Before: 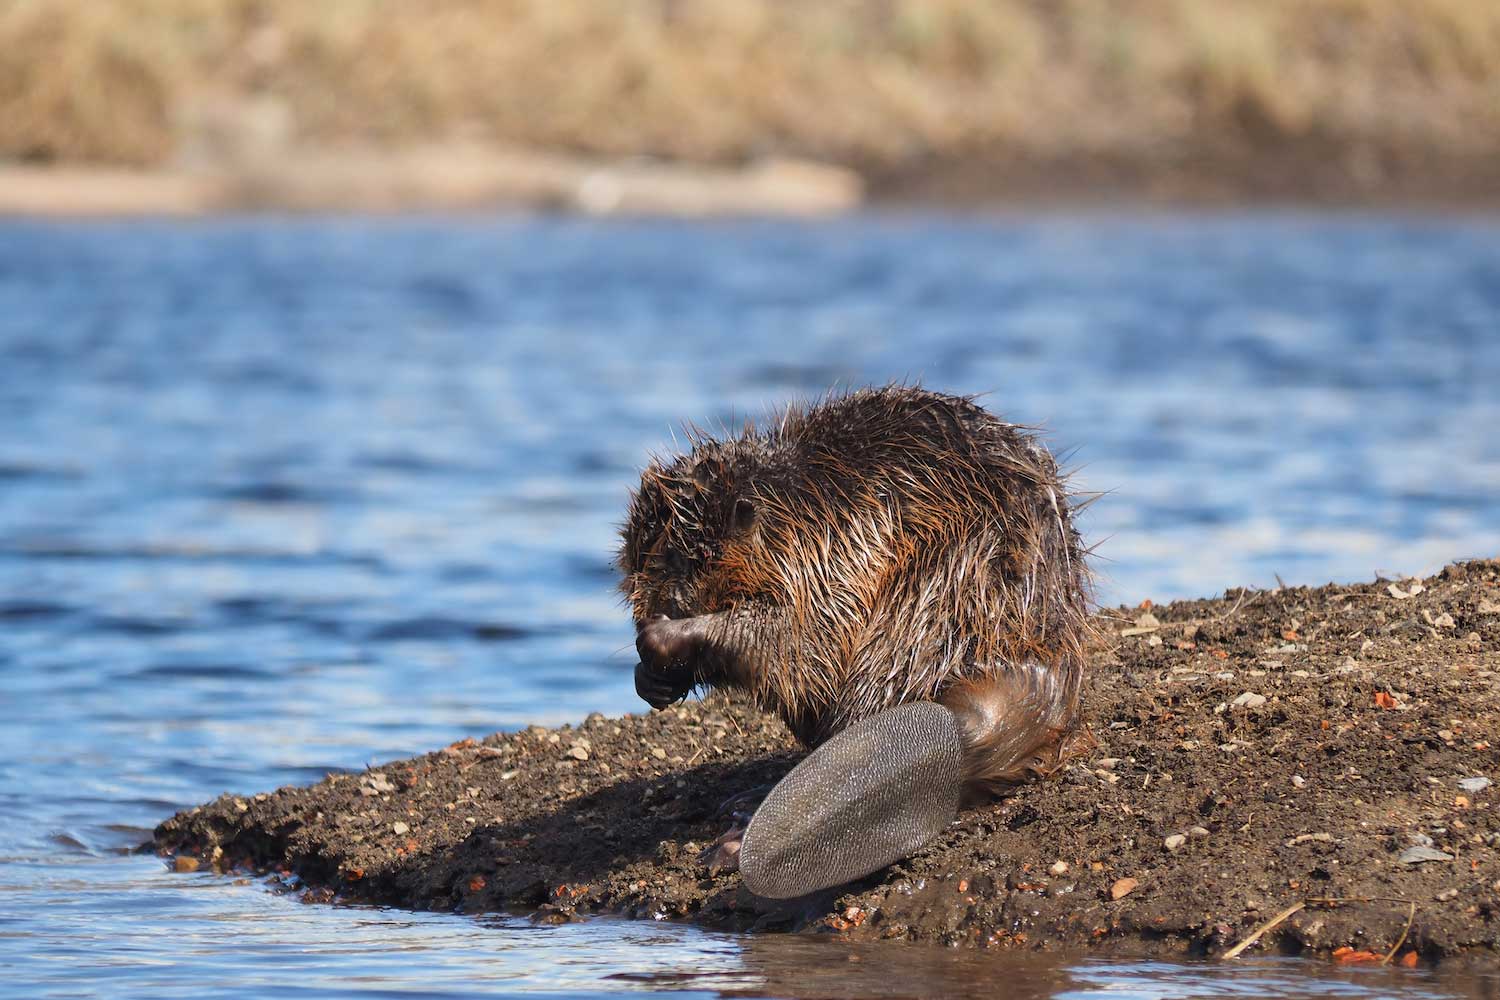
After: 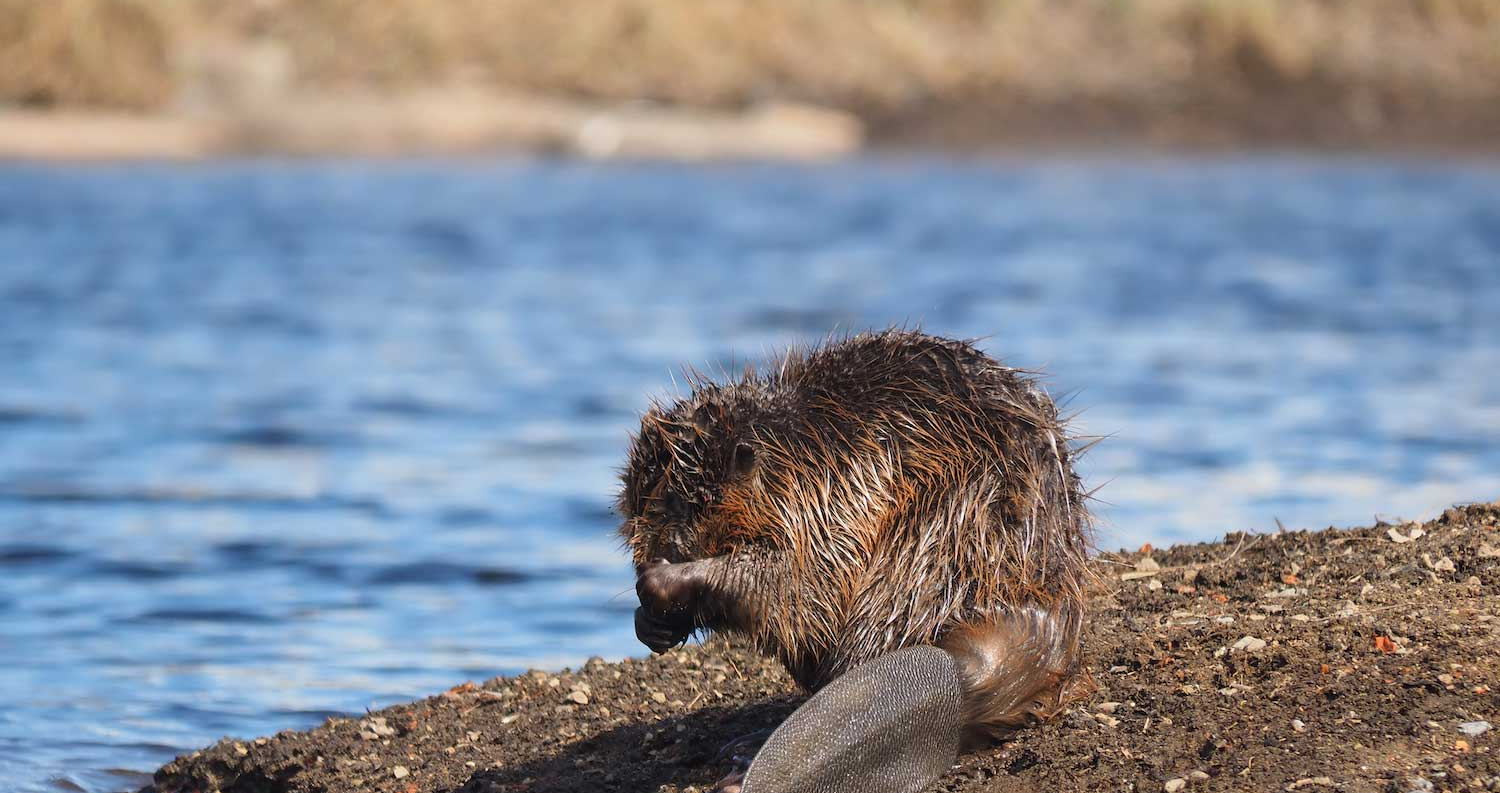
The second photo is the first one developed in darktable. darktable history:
crop and rotate: top 5.667%, bottom 14.937%
exposure: compensate highlight preservation false
